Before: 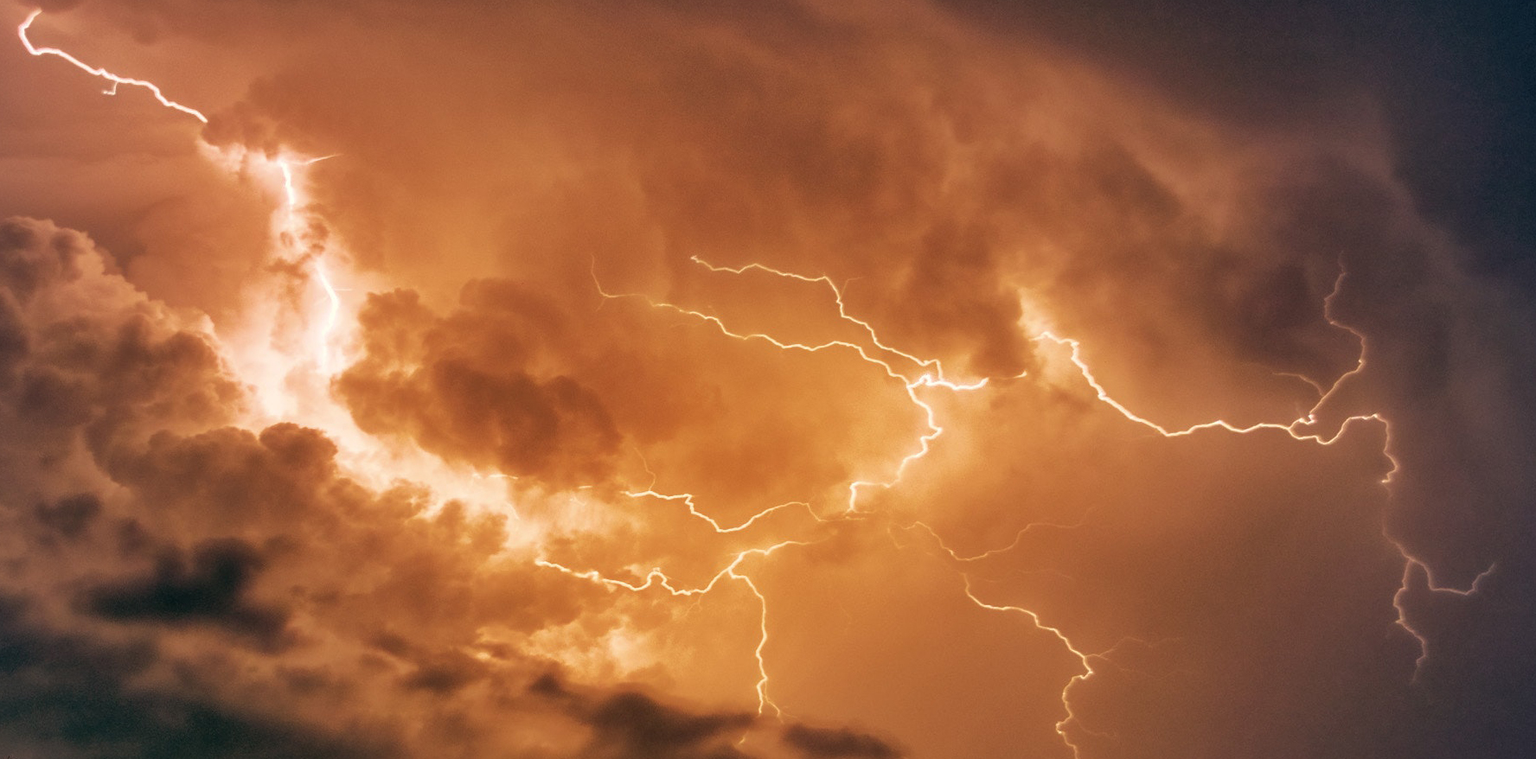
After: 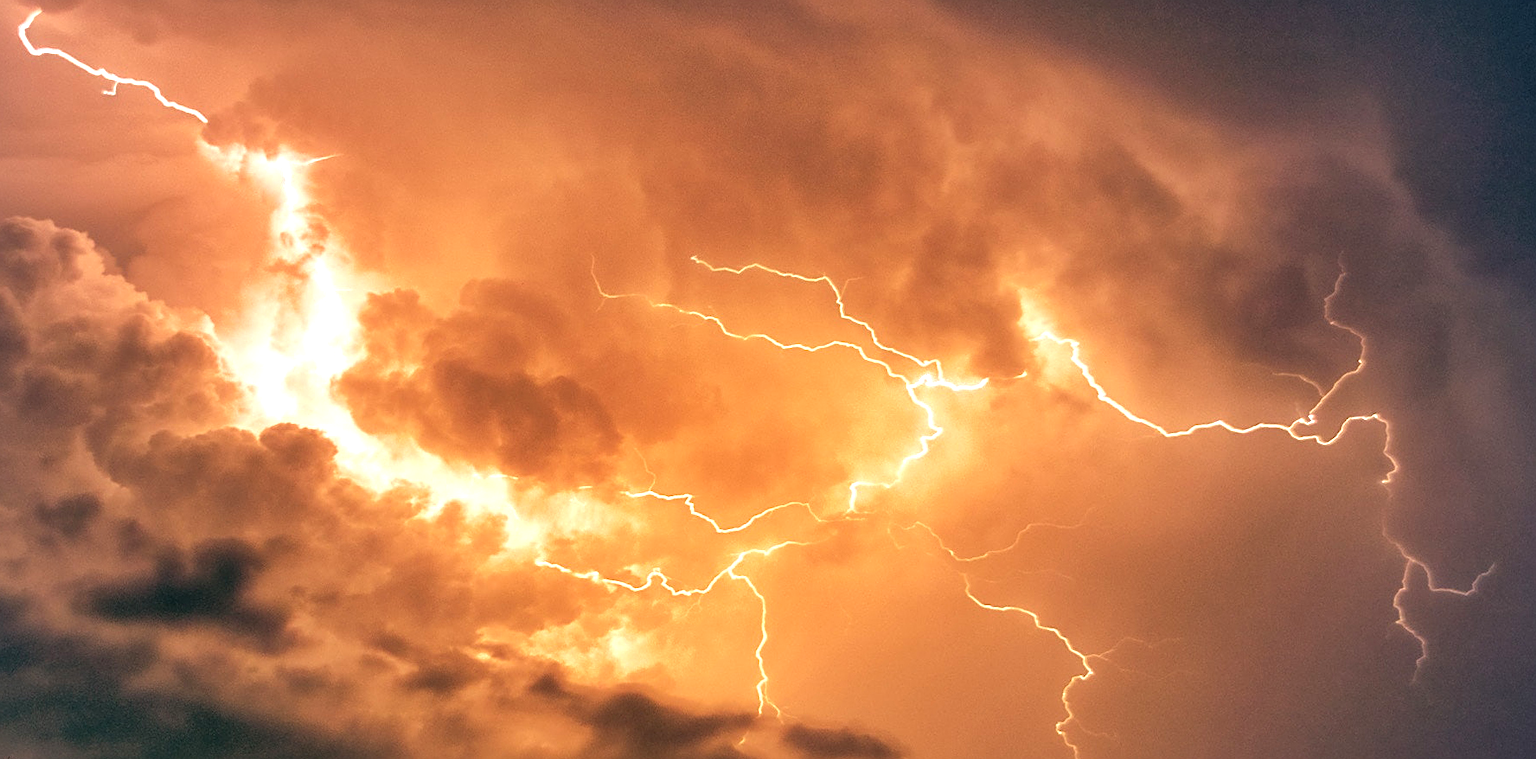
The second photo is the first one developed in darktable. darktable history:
tone equalizer: on, module defaults
exposure: black level correction 0, exposure 0.7 EV, compensate exposure bias true, compensate highlight preservation false
sharpen: on, module defaults
